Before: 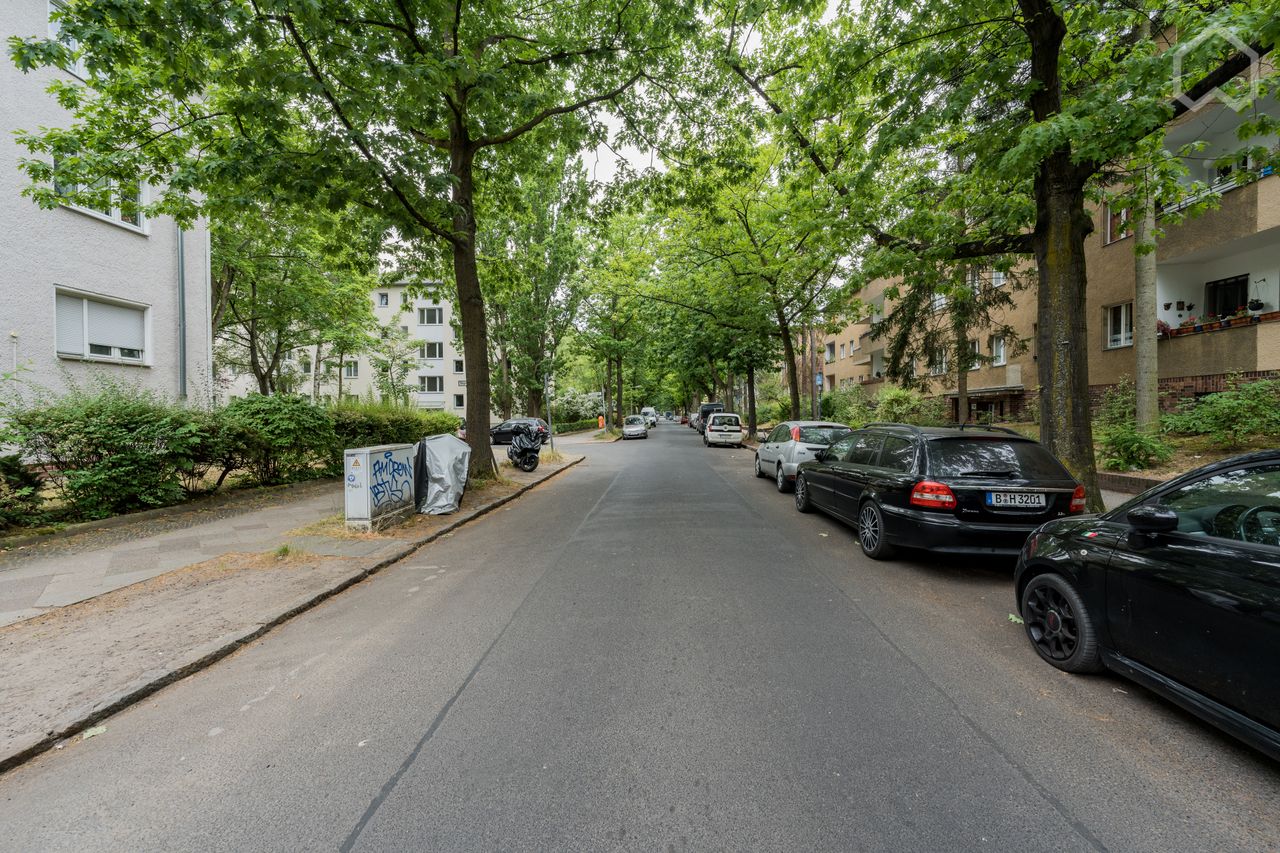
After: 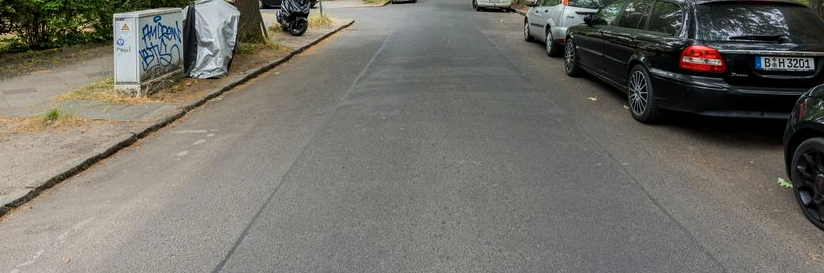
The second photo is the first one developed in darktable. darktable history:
crop: left 18.091%, top 51.13%, right 17.525%, bottom 16.85%
tone equalizer: -7 EV 0.18 EV, -6 EV 0.12 EV, -5 EV 0.08 EV, -4 EV 0.04 EV, -2 EV -0.02 EV, -1 EV -0.04 EV, +0 EV -0.06 EV, luminance estimator HSV value / RGB max
color balance: contrast 10%
